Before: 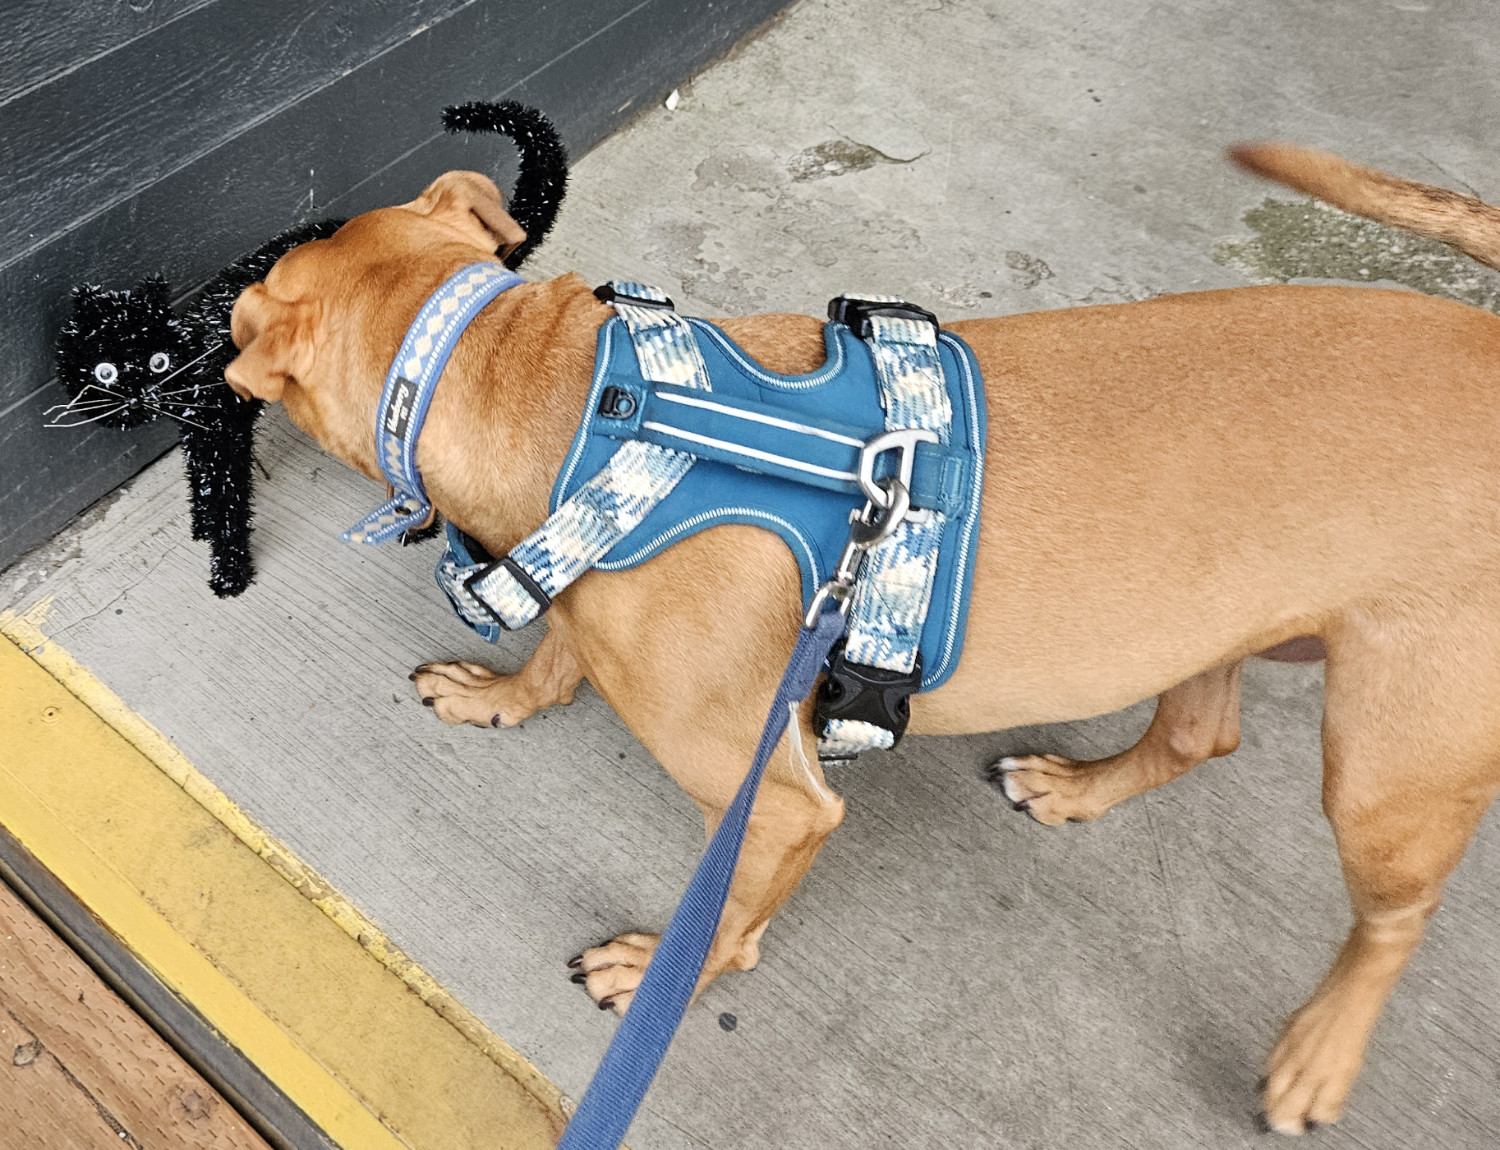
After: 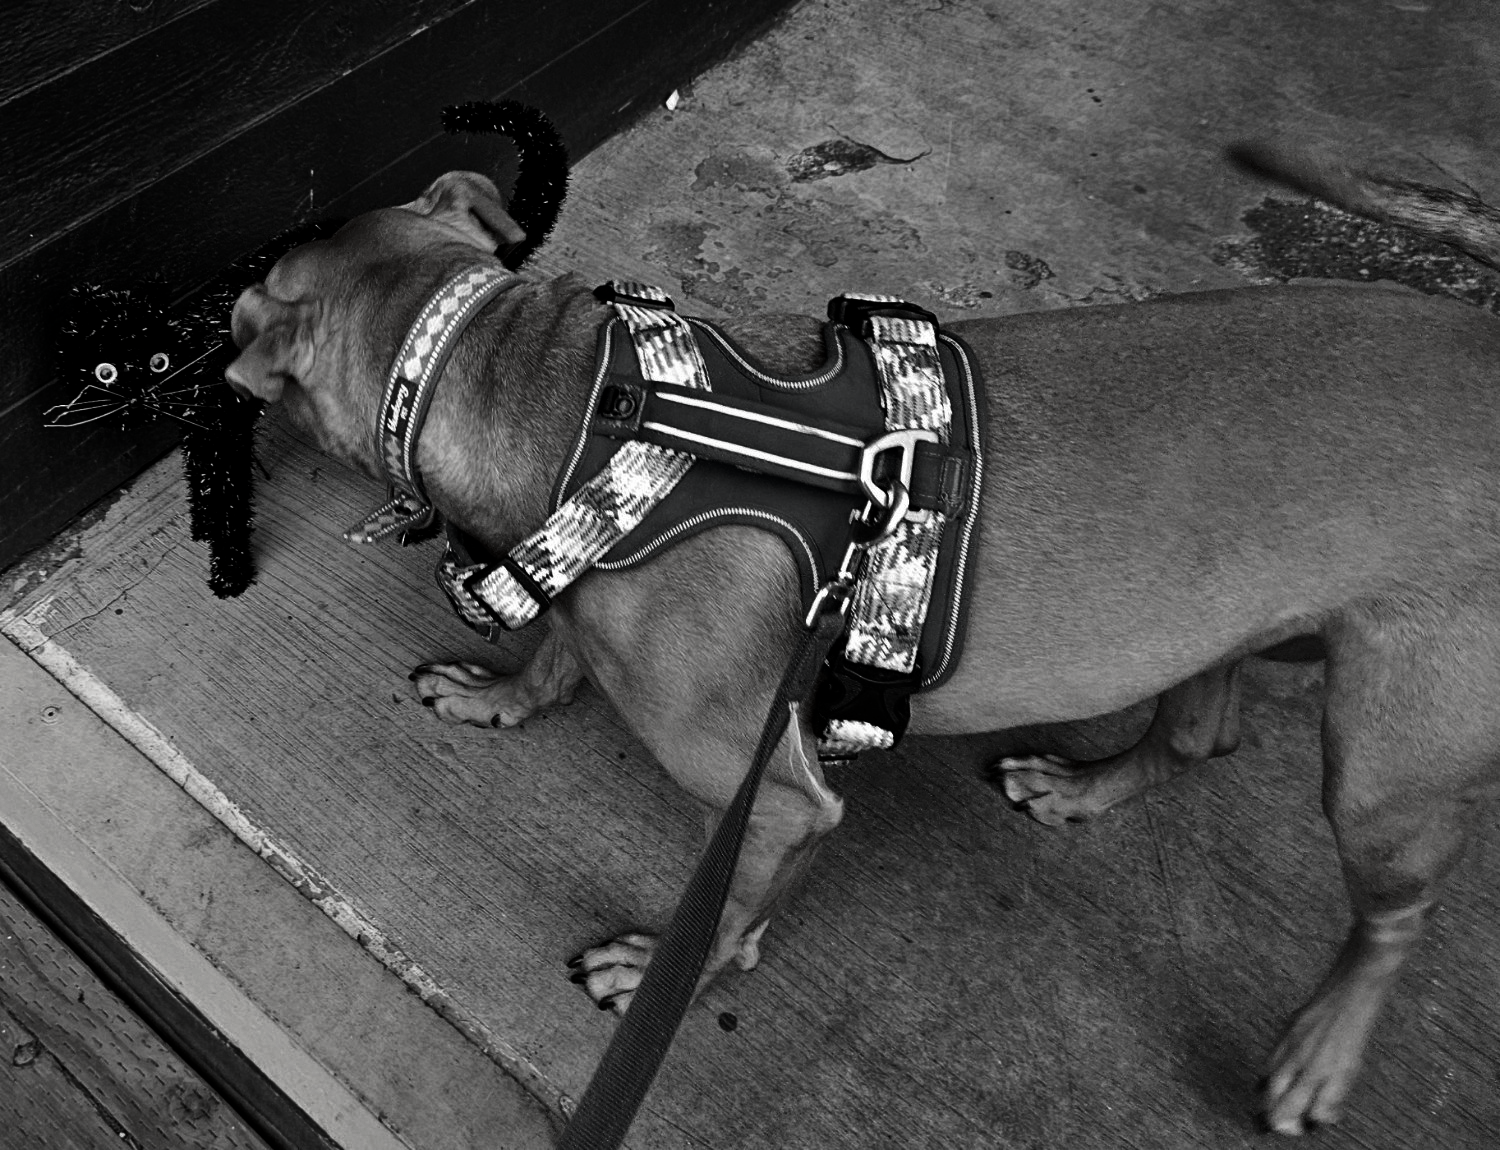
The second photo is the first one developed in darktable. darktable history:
contrast brightness saturation: contrast 0.022, brightness -0.984, saturation -0.982
